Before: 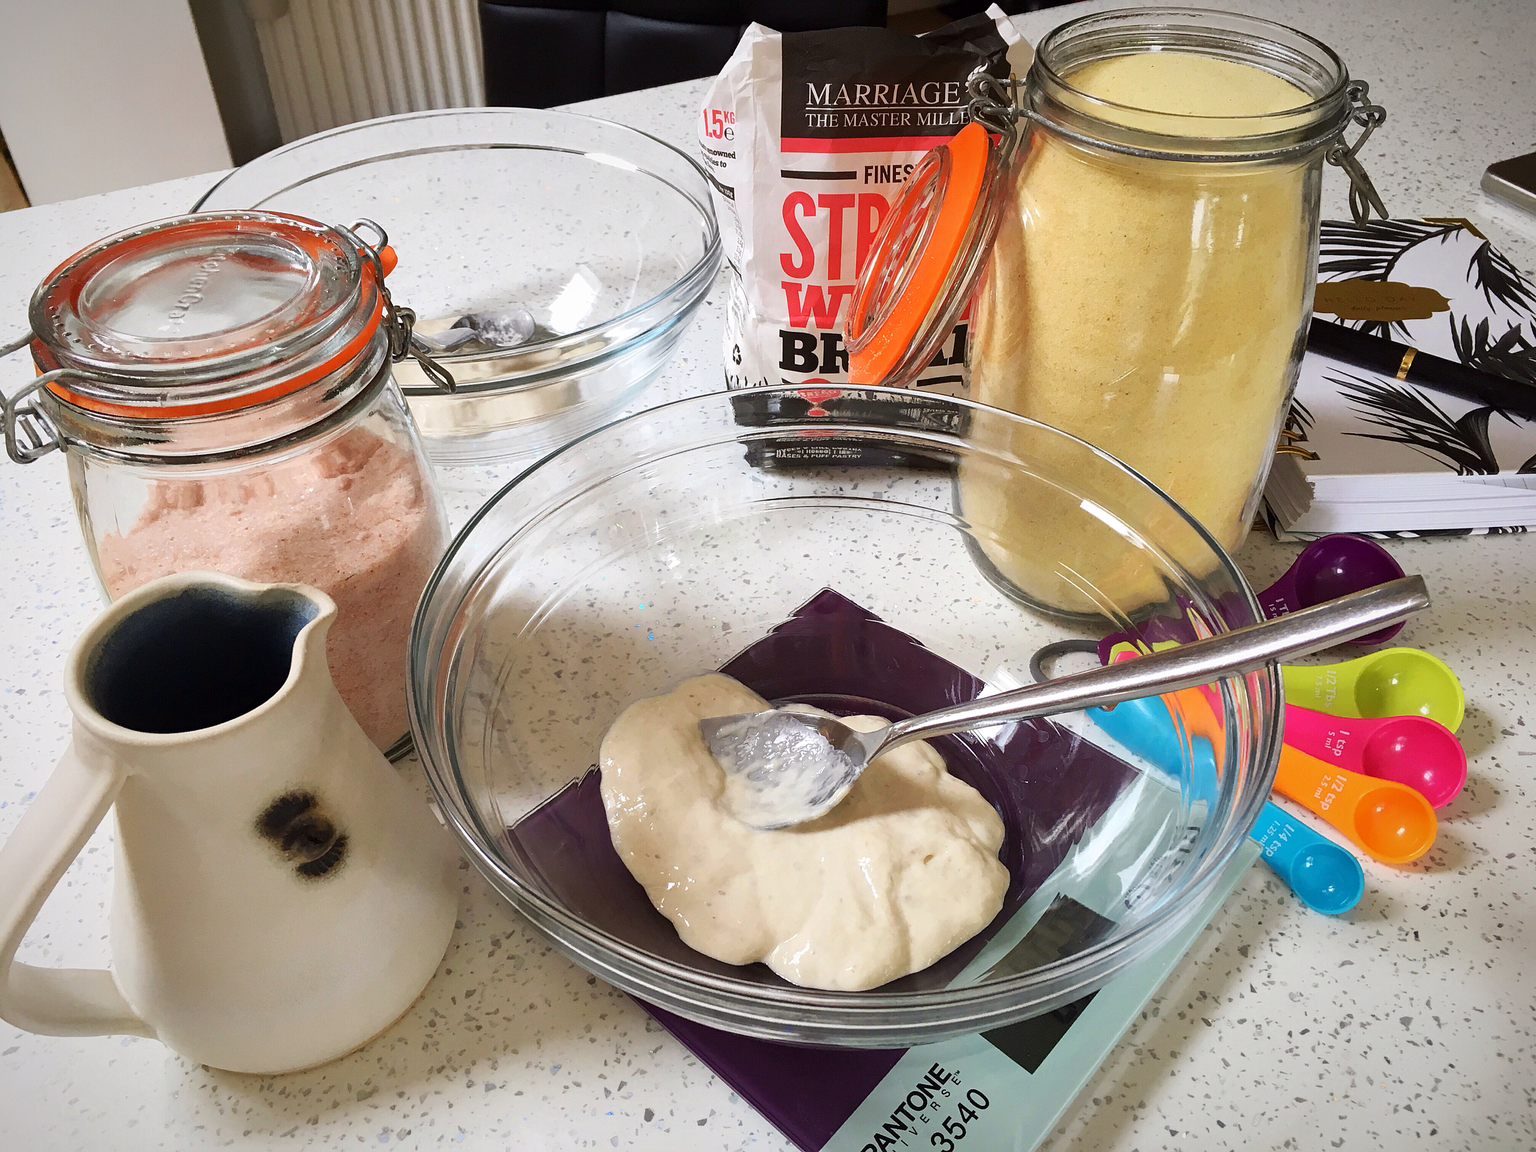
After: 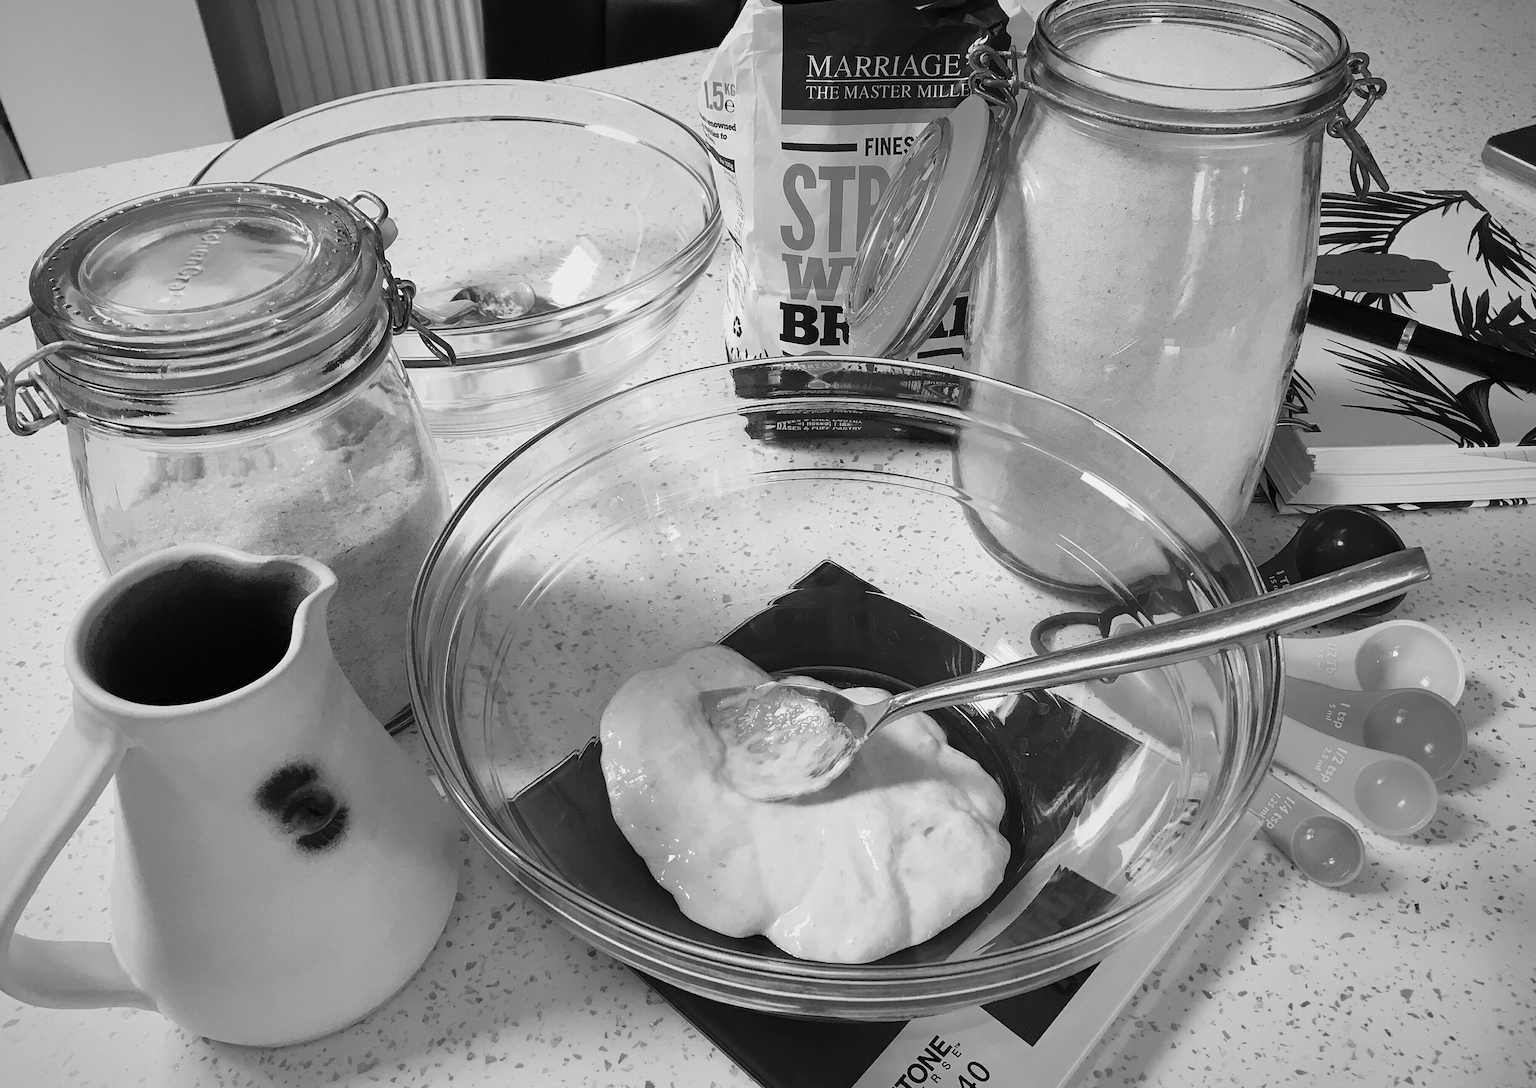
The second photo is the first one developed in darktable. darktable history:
crop and rotate: top 2.479%, bottom 3.018%
monochrome: a -71.75, b 75.82
